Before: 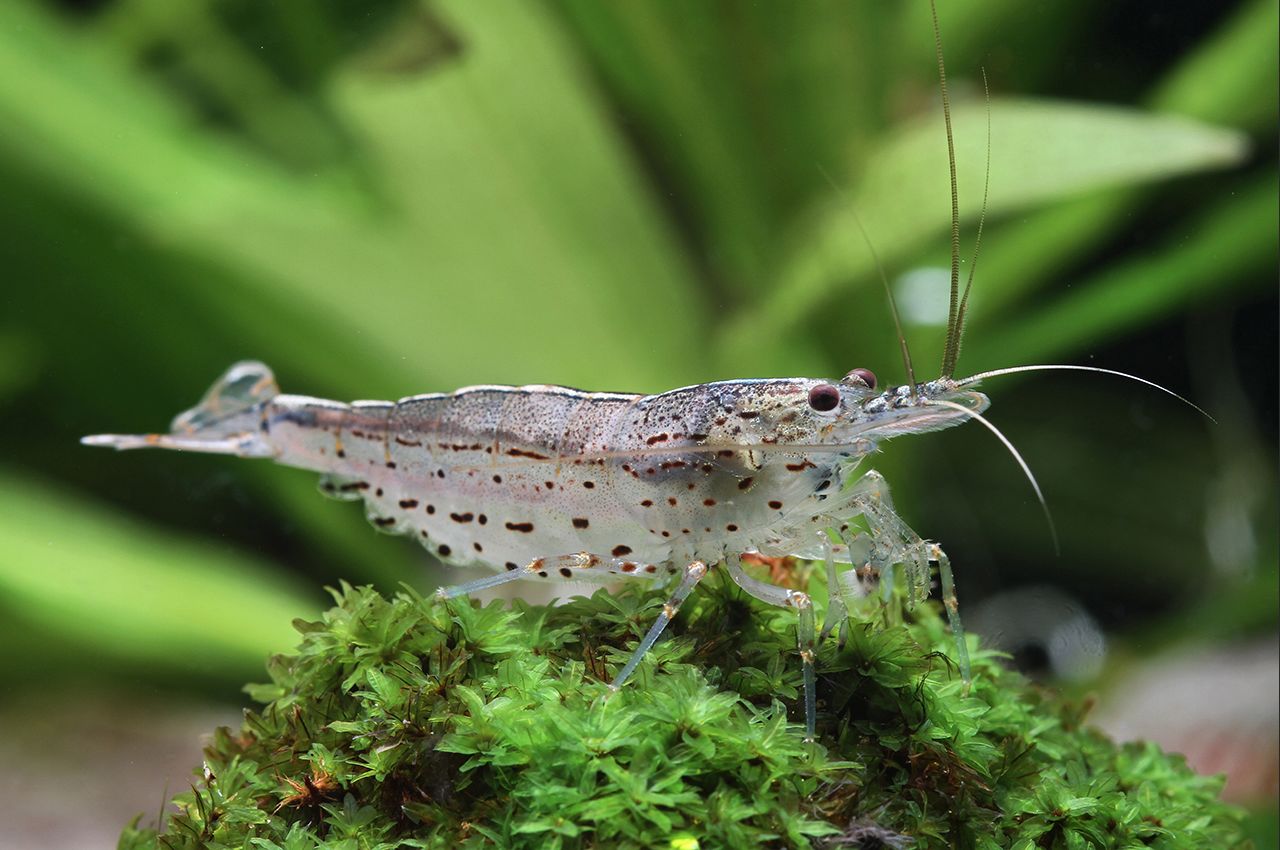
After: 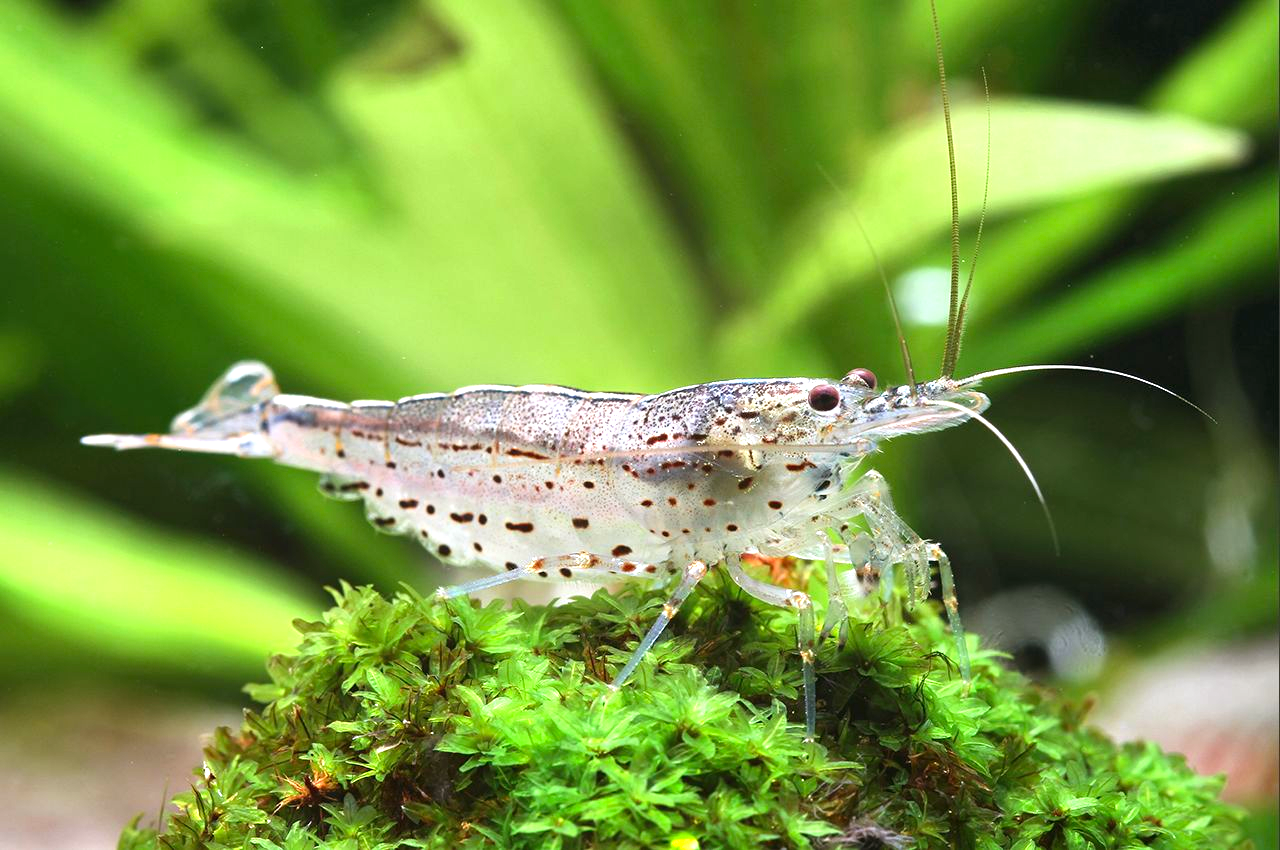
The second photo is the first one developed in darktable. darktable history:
contrast brightness saturation: contrast 0.04, saturation 0.16
exposure: black level correction 0, exposure 1 EV, compensate exposure bias true, compensate highlight preservation false
color balance: mode lift, gamma, gain (sRGB), lift [1, 0.99, 1.01, 0.992], gamma [1, 1.037, 0.974, 0.963]
